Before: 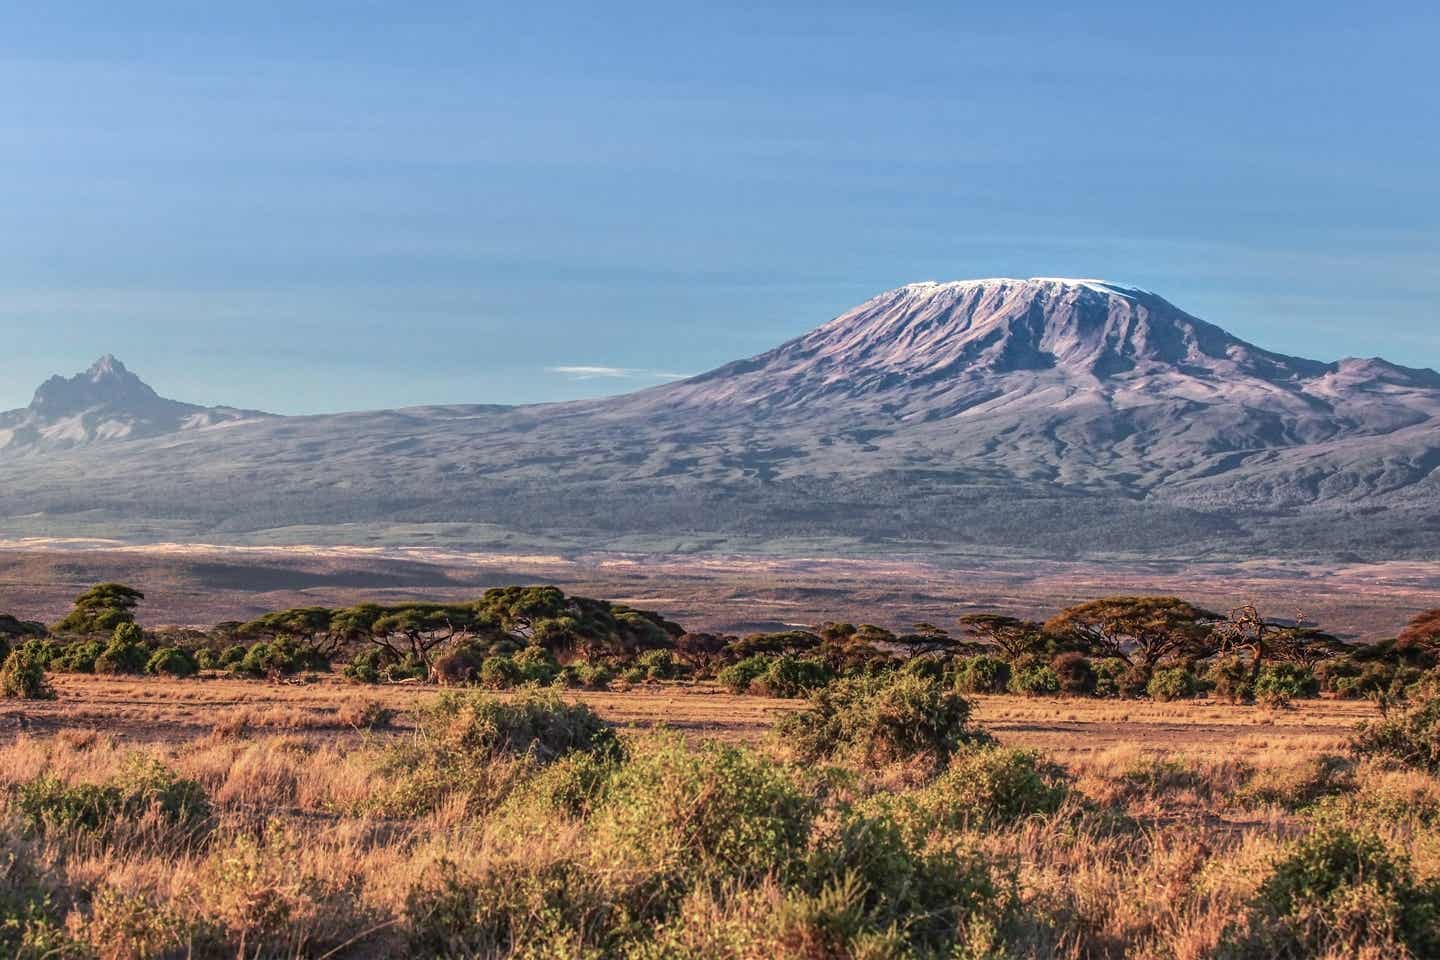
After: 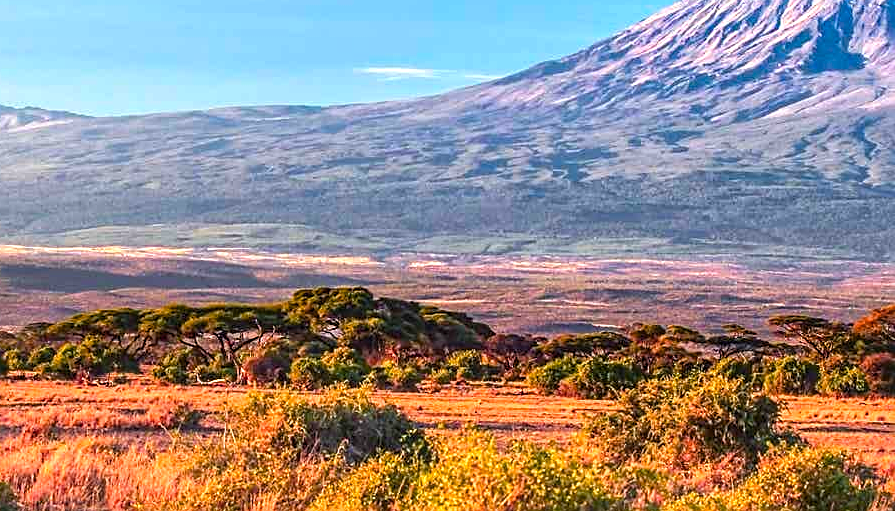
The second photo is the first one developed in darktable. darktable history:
color zones: curves: ch1 [(0.309, 0.524) (0.41, 0.329) (0.508, 0.509)]; ch2 [(0.25, 0.457) (0.75, 0.5)]
crop: left 13.311%, top 31.147%, right 24.468%, bottom 15.553%
exposure: exposure 0.659 EV, compensate highlight preservation false
sharpen: on, module defaults
color balance rgb: linear chroma grading › global chroma 15.085%, perceptual saturation grading › global saturation 29.658%
